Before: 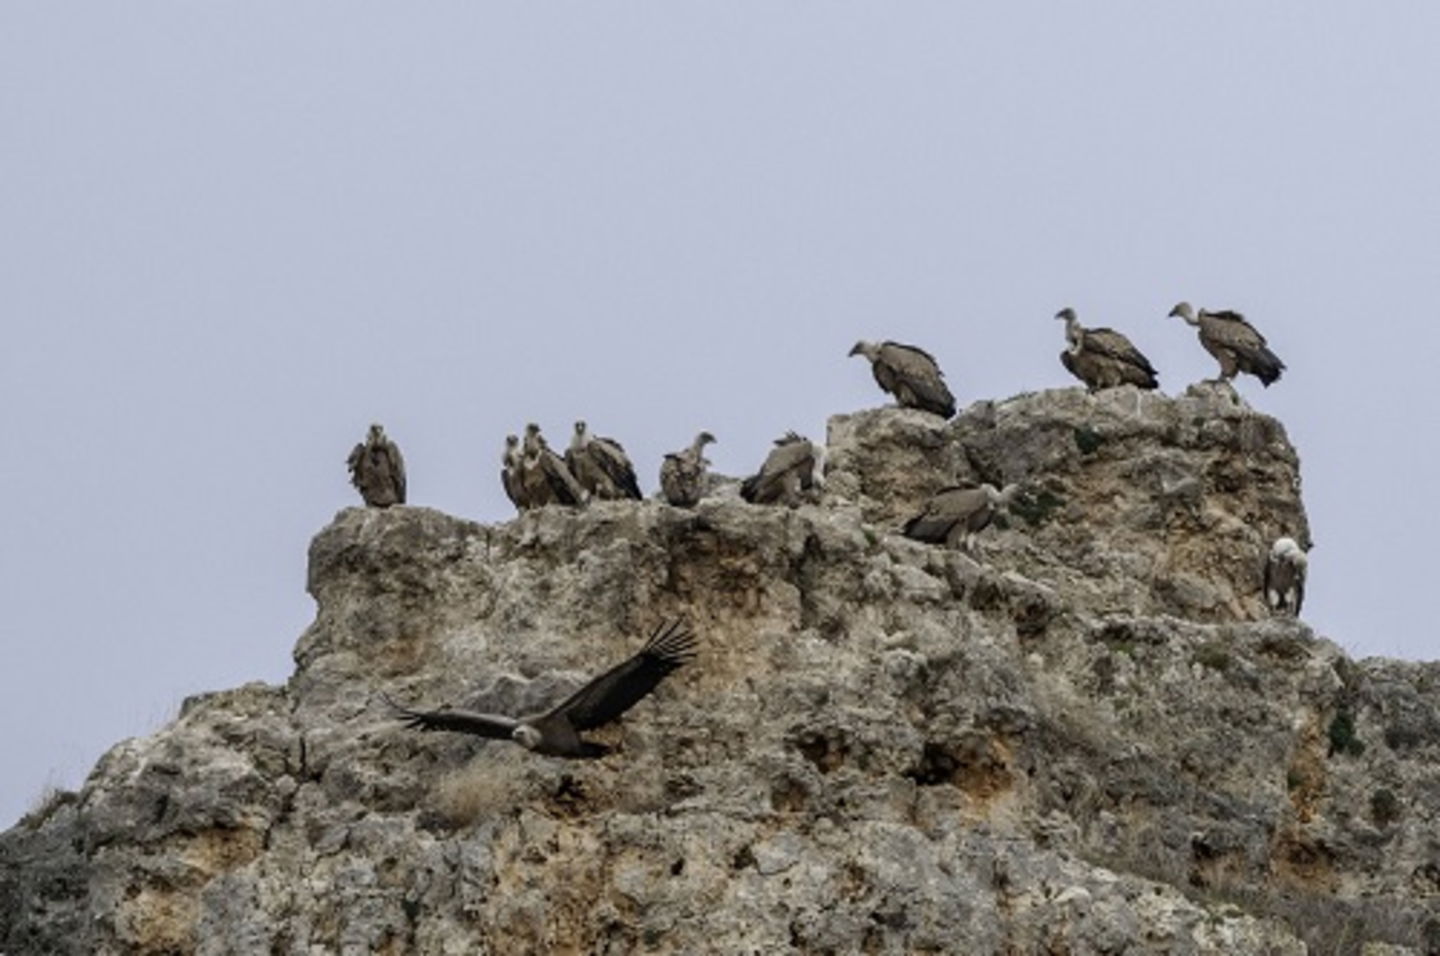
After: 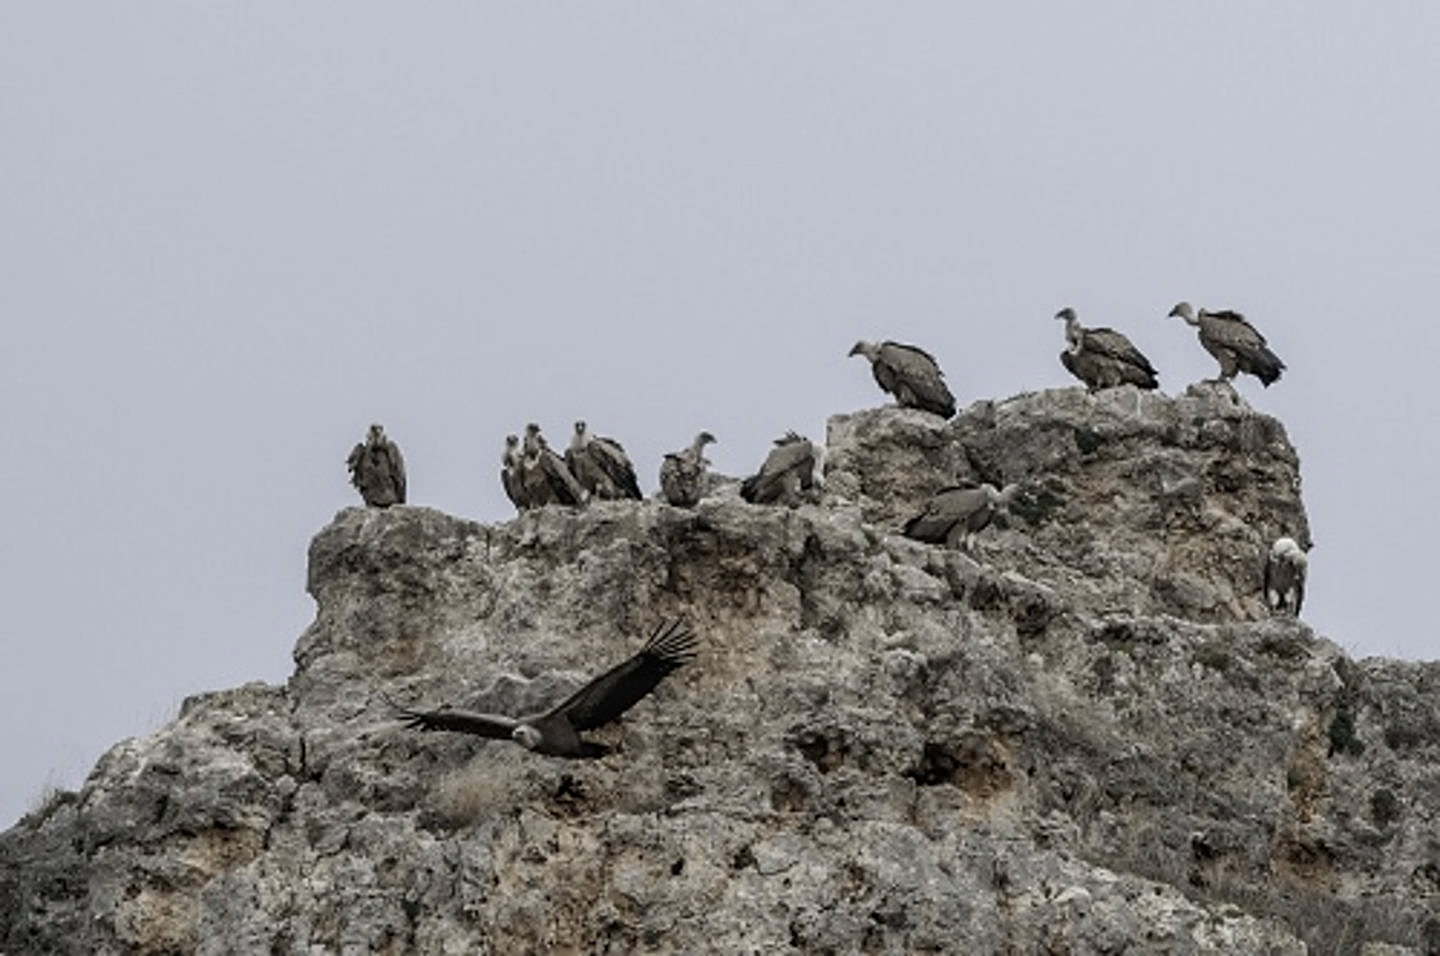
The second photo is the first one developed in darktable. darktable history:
sharpen: on, module defaults
color correction: highlights b* 0.05, saturation 0.624
